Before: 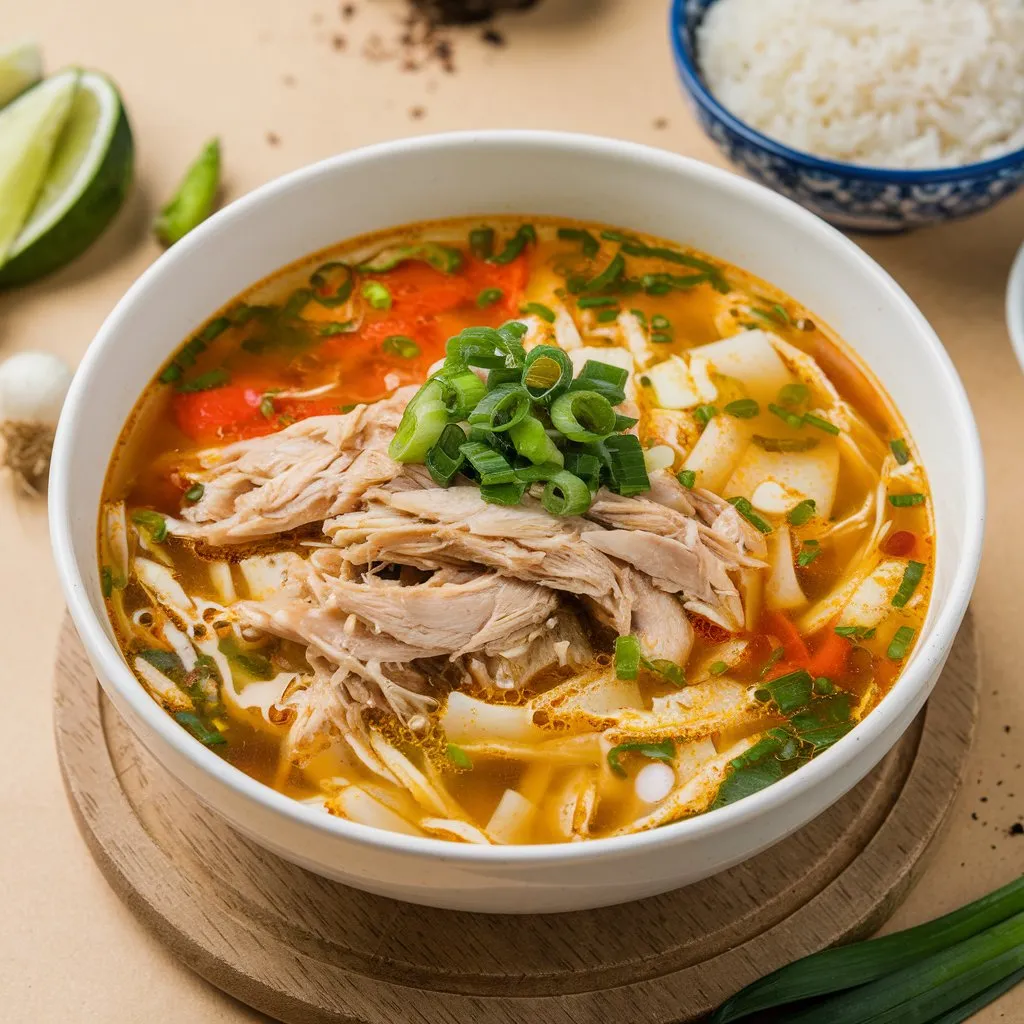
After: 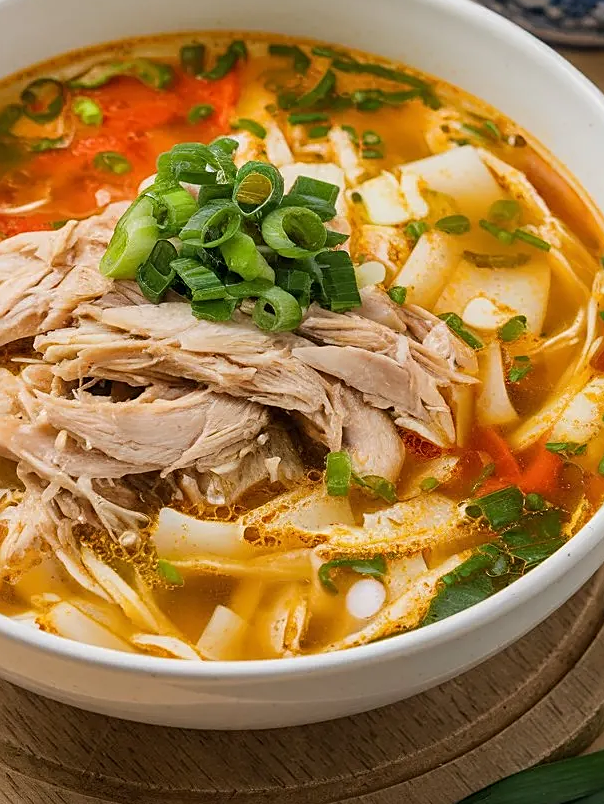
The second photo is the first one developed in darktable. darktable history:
crop and rotate: left 28.288%, top 17.979%, right 12.642%, bottom 3.421%
sharpen: on, module defaults
